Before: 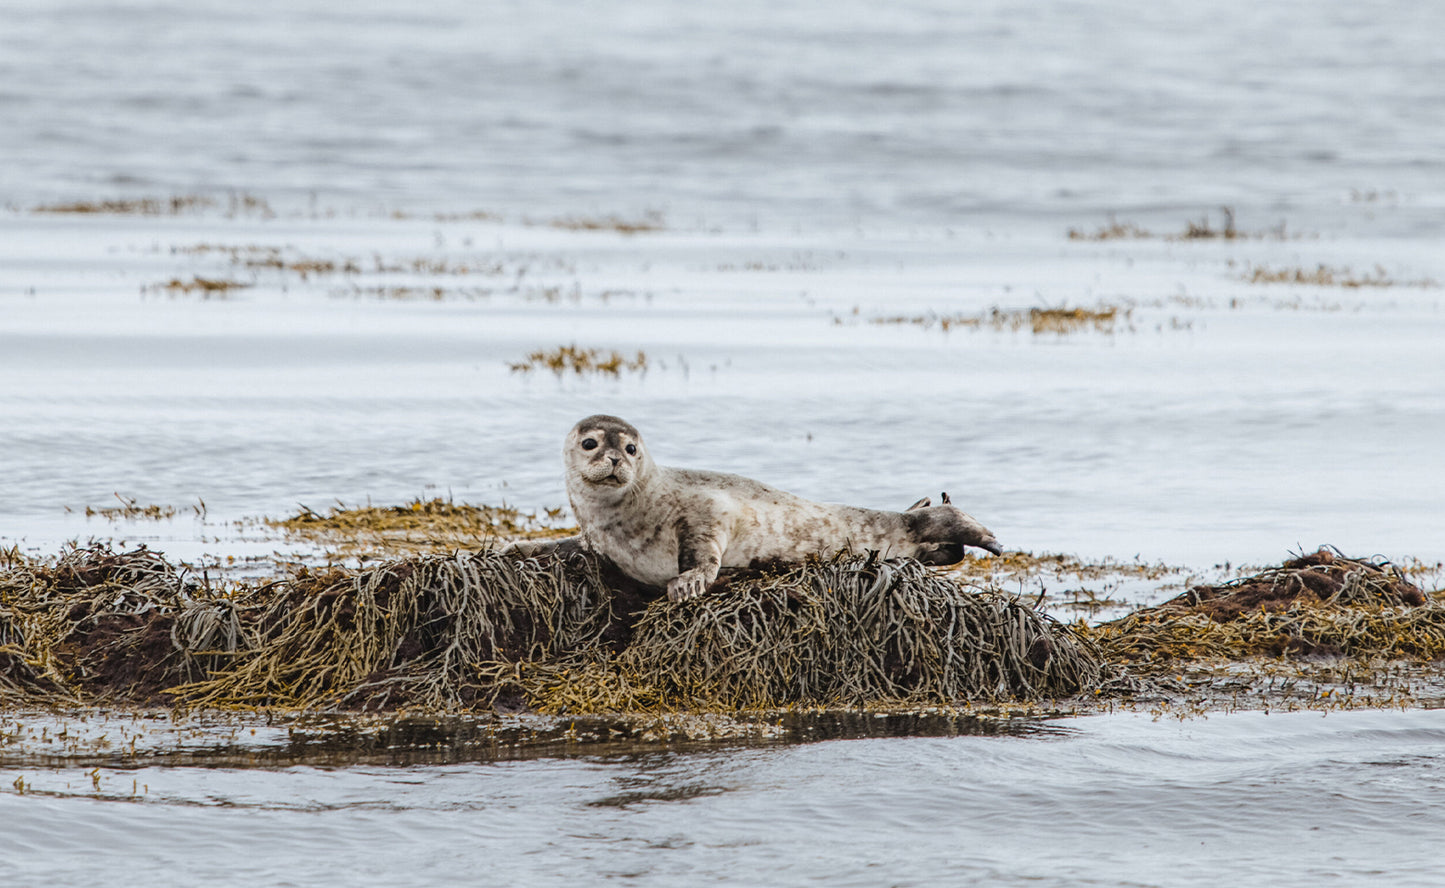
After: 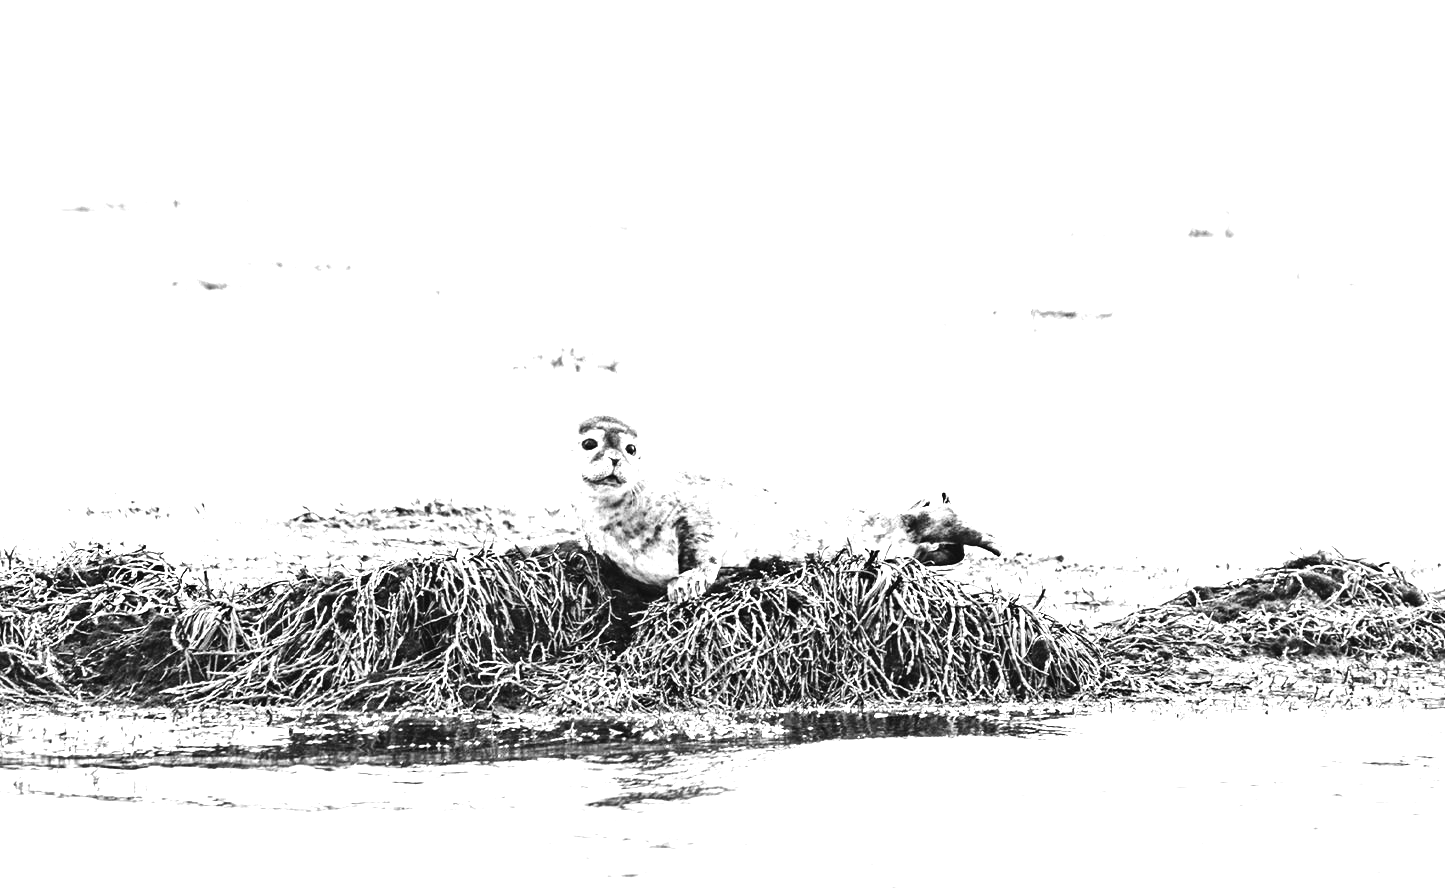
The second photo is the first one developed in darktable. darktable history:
monochrome: on, module defaults
exposure: black level correction 0, exposure 1.2 EV, compensate exposure bias true, compensate highlight preservation false
tone equalizer: -8 EV -1.08 EV, -7 EV -1.01 EV, -6 EV -0.867 EV, -5 EV -0.578 EV, -3 EV 0.578 EV, -2 EV 0.867 EV, -1 EV 1.01 EV, +0 EV 1.08 EV, edges refinement/feathering 500, mask exposure compensation -1.57 EV, preserve details no
